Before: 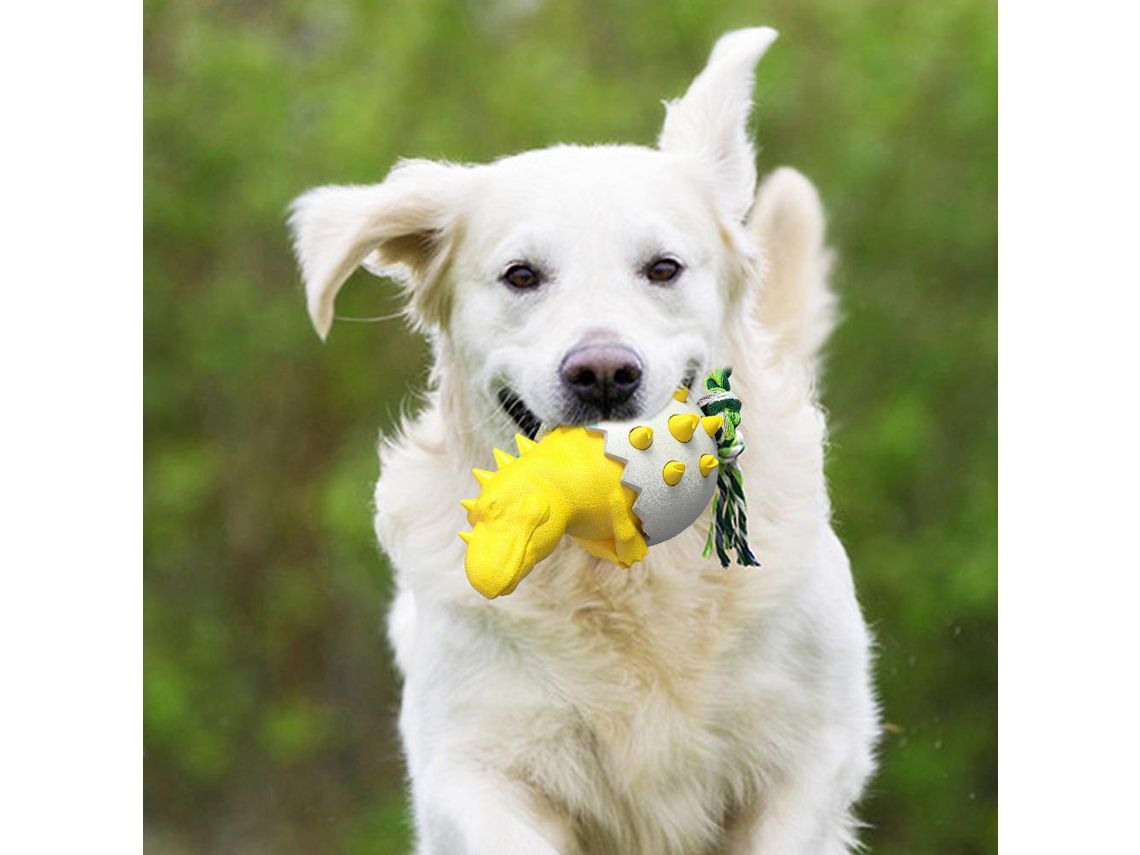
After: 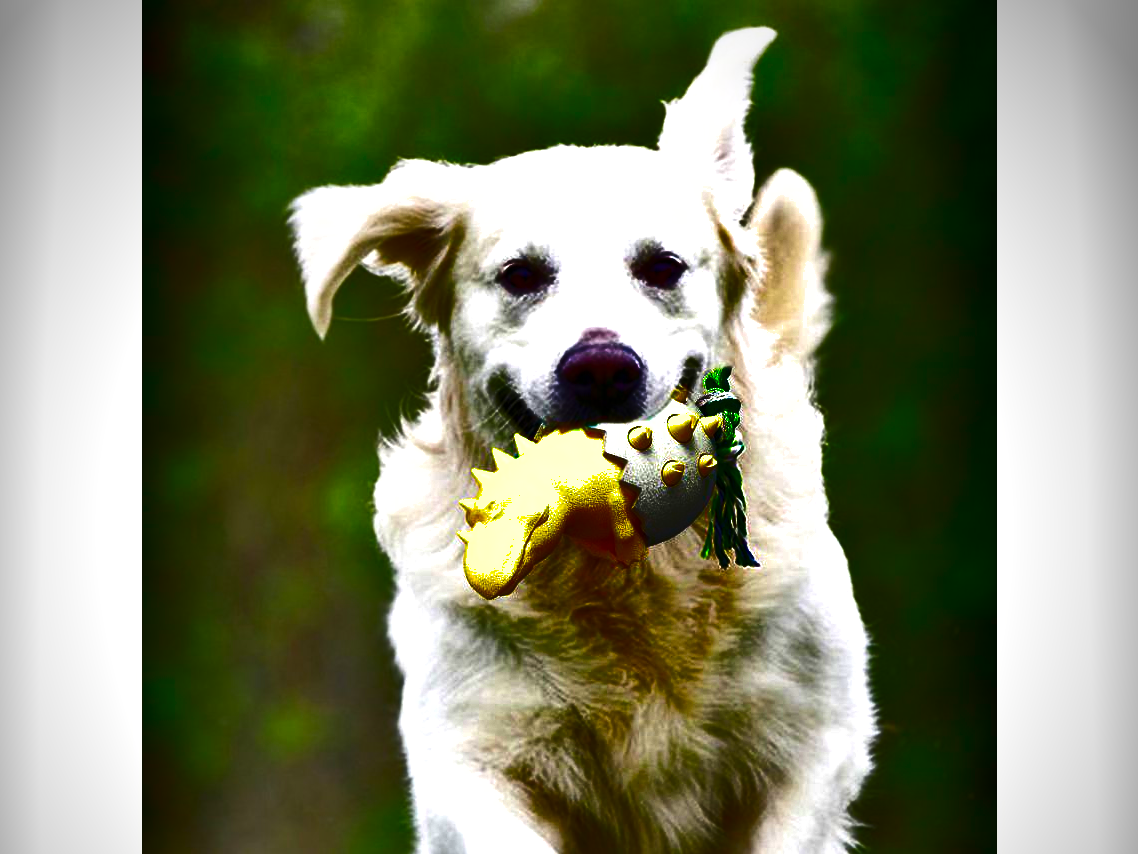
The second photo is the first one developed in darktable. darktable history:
crop and rotate: left 0.126%
exposure: black level correction 0, exposure 0.5 EV, compensate exposure bias true, compensate highlight preservation false
vignetting: brightness -0.629, saturation -0.007, center (-0.028, 0.239)
shadows and highlights: radius 123.98, shadows 100, white point adjustment -3, highlights -100, highlights color adjustment 89.84%, soften with gaussian
